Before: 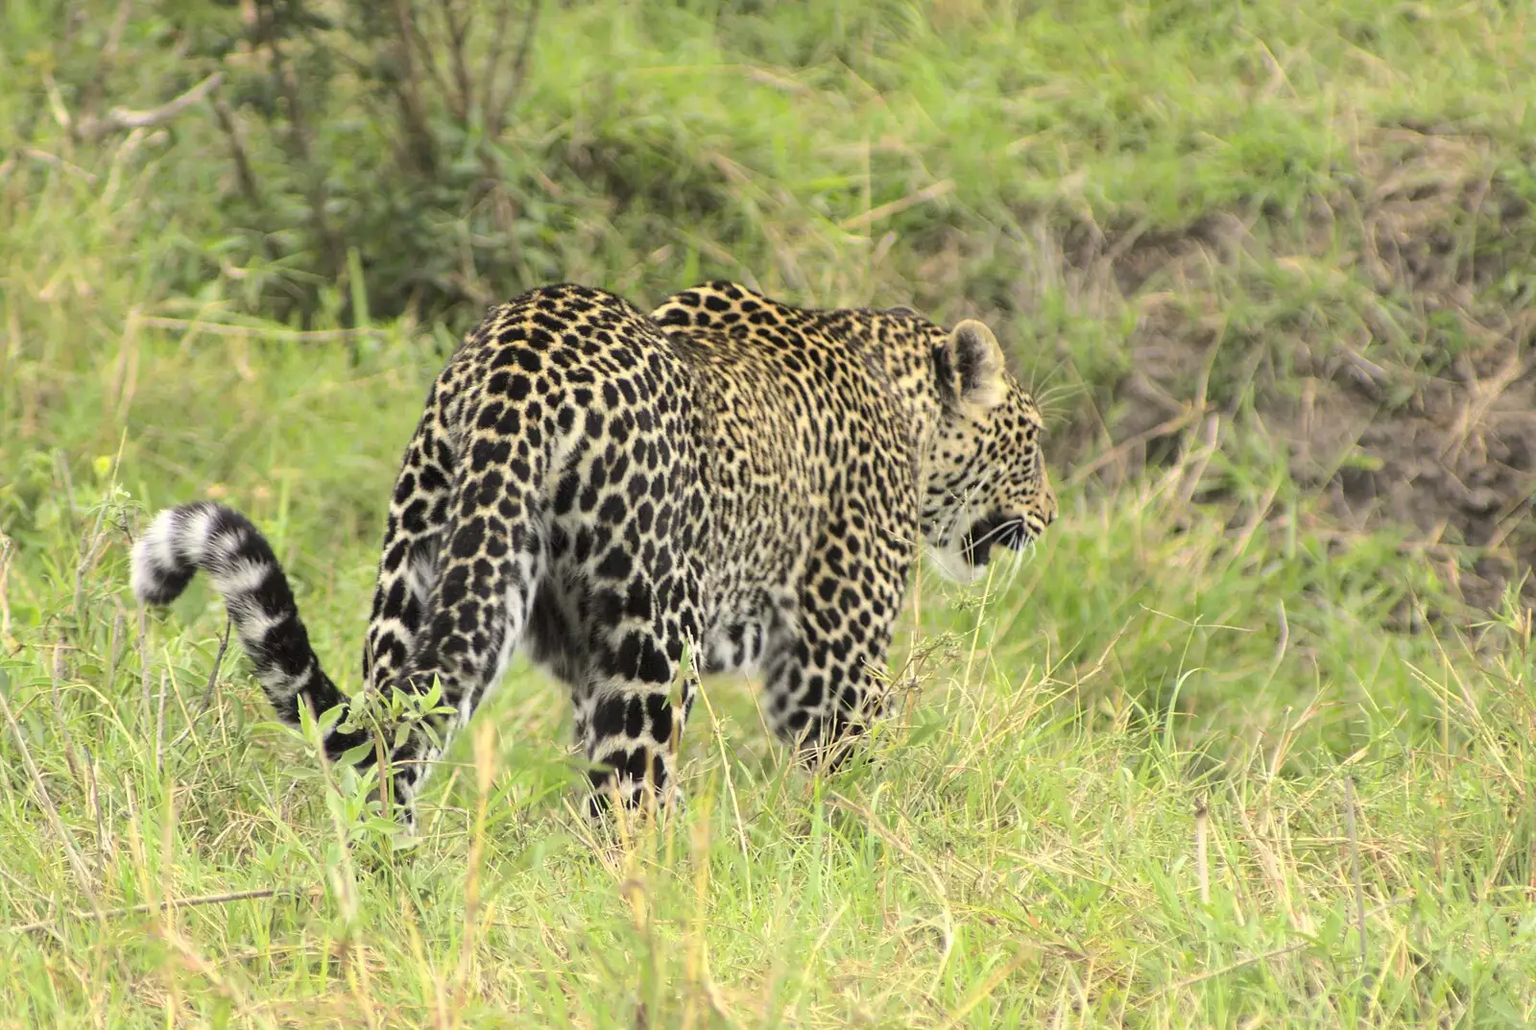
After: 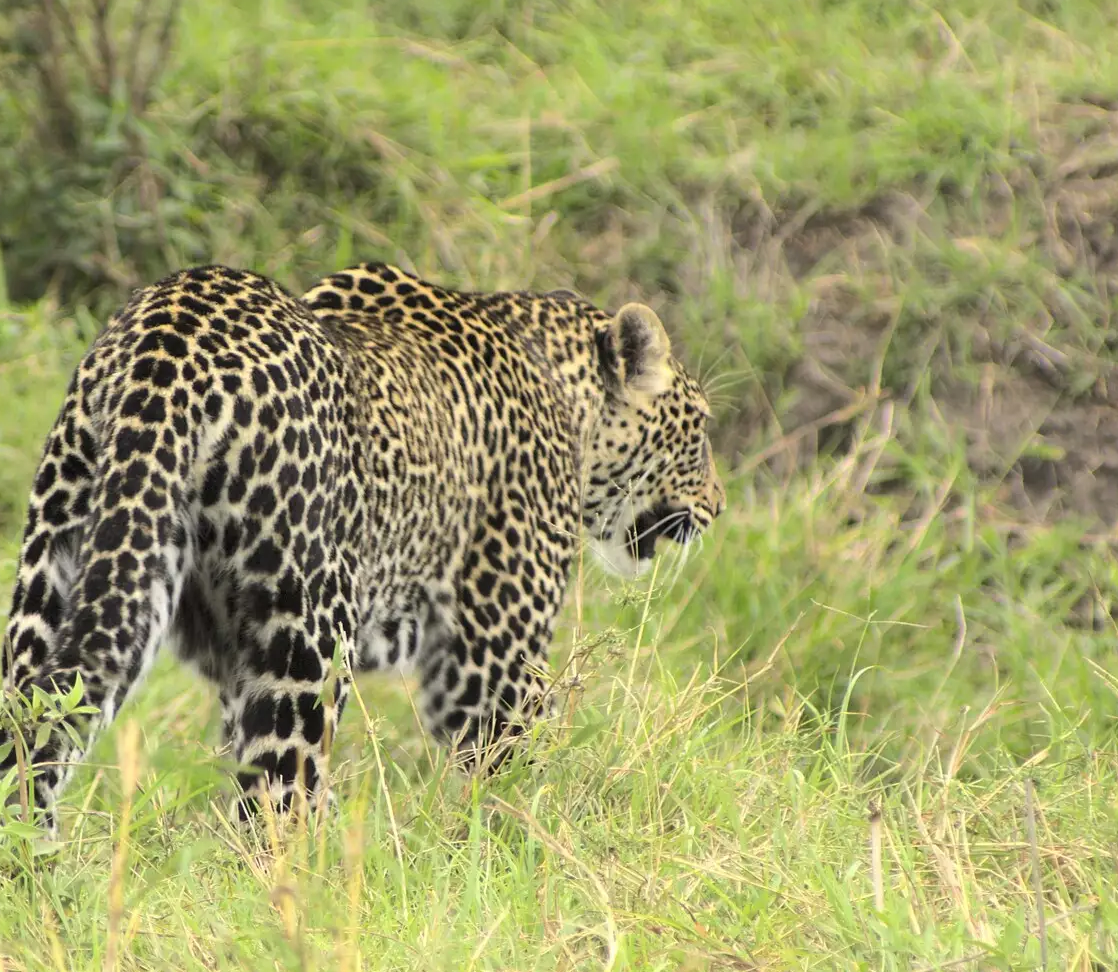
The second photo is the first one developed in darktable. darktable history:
crop and rotate: left 23.54%, top 2.883%, right 6.54%, bottom 6.487%
